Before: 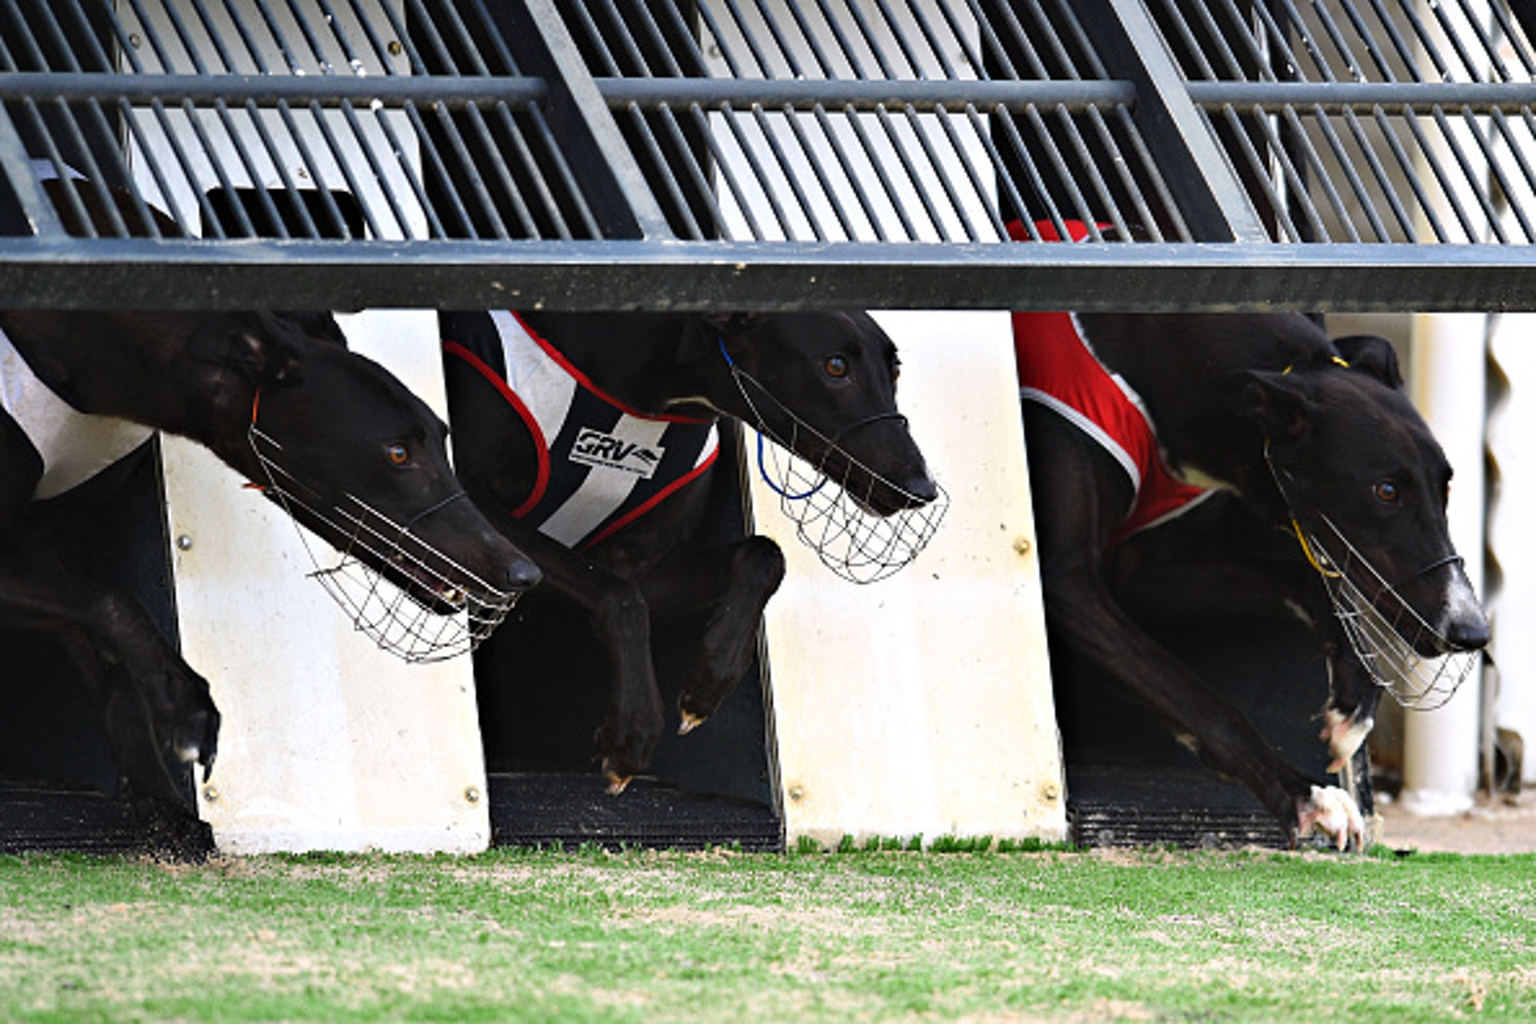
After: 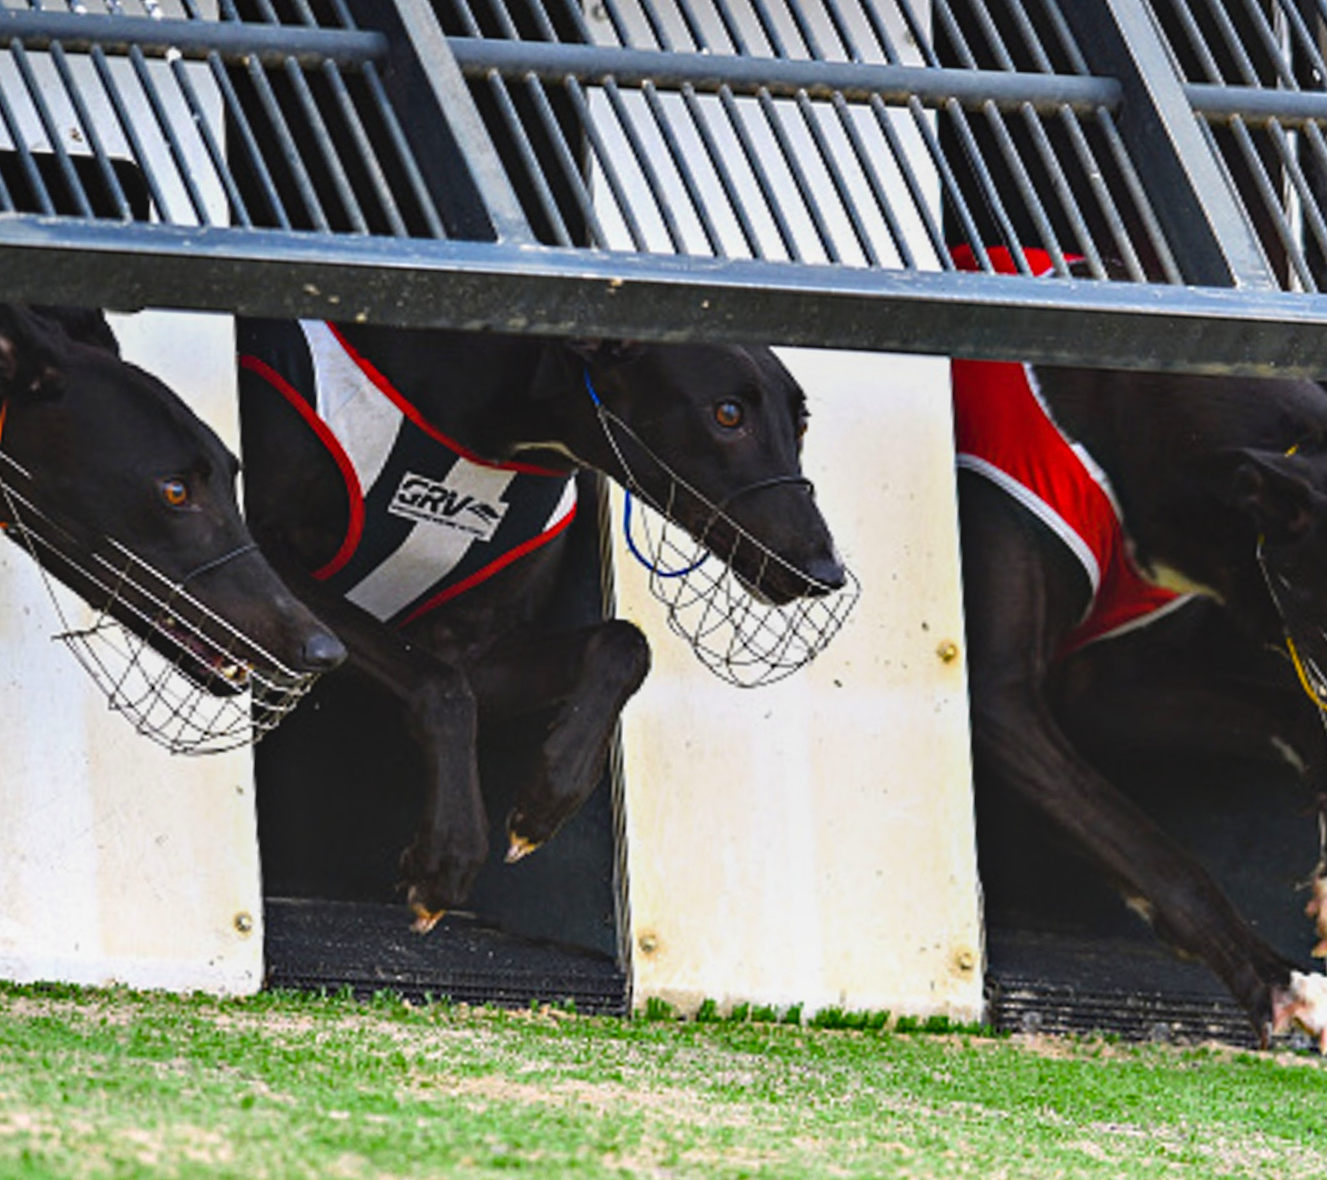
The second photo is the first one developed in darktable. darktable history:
crop and rotate: angle -3.27°, left 14.277%, top 0.028%, right 10.766%, bottom 0.028%
color balance rgb: perceptual saturation grading › global saturation 30%, global vibrance 10%
local contrast: detail 110%
